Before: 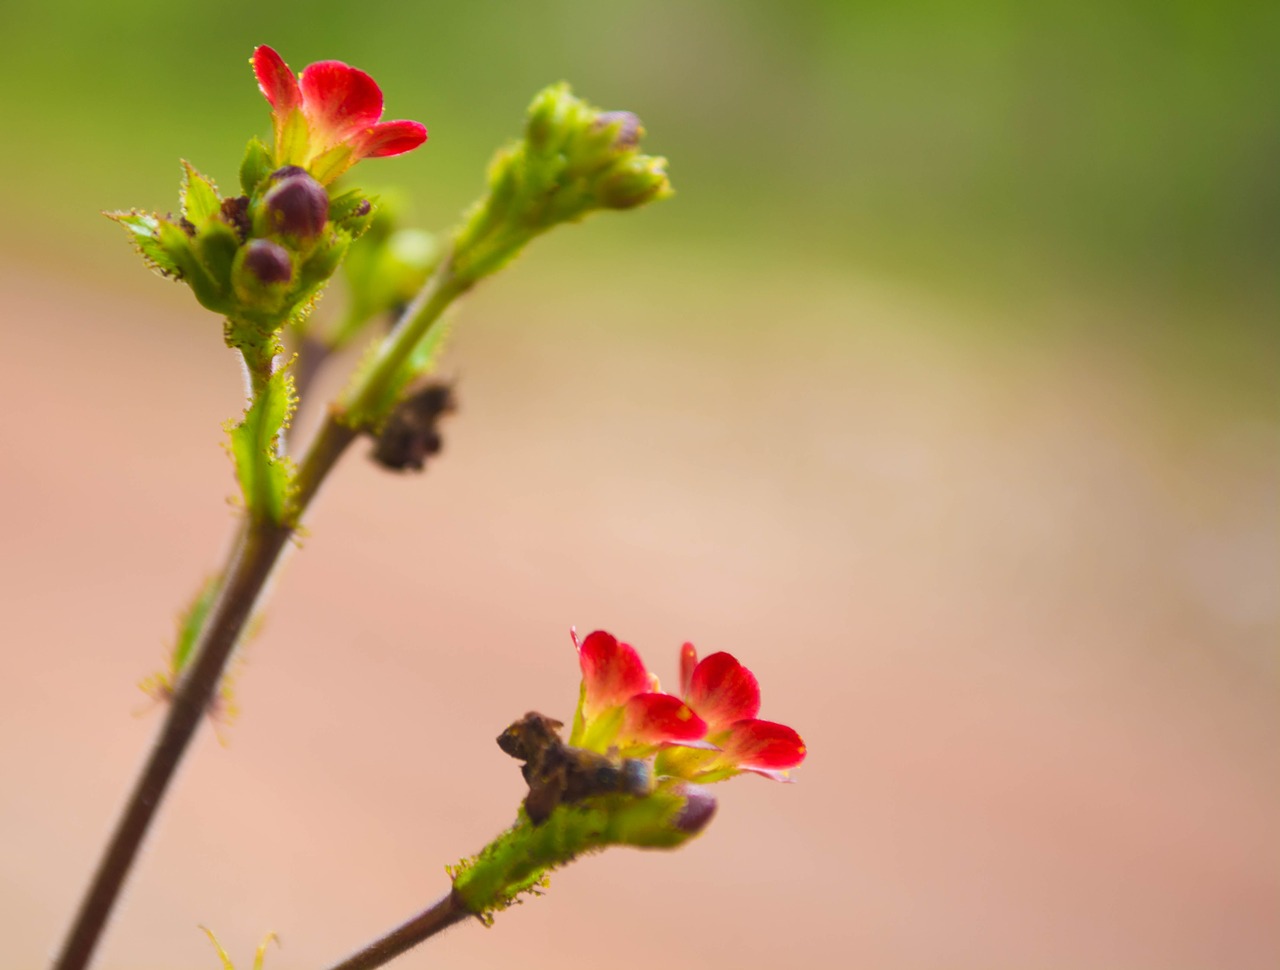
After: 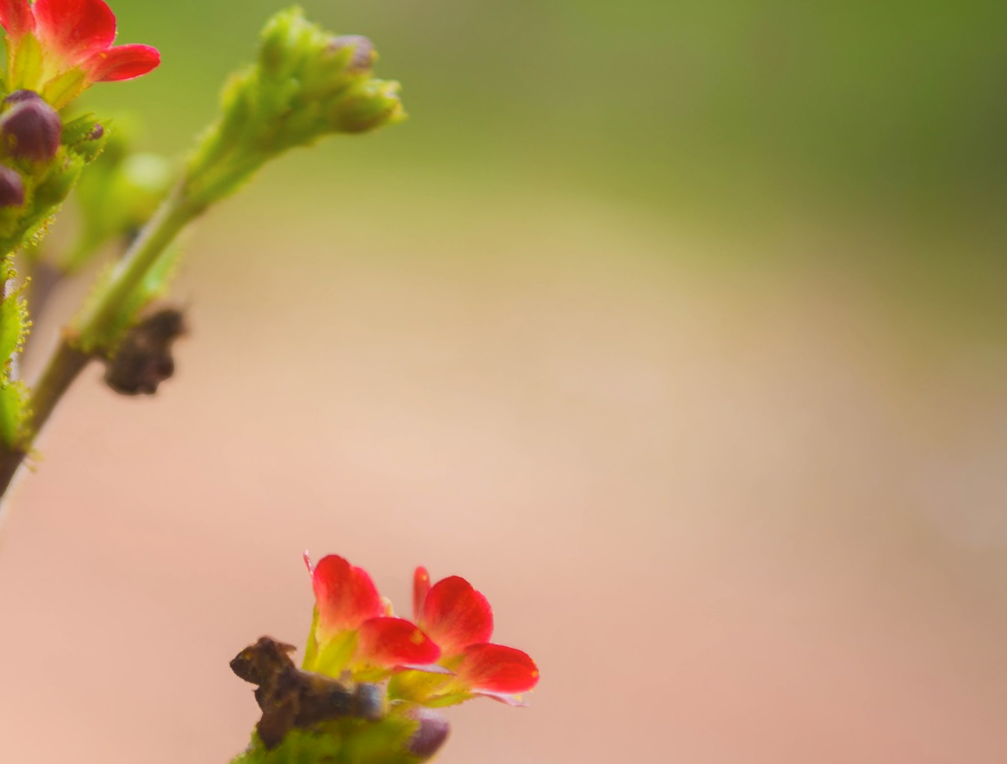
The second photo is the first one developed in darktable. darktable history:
crop and rotate: left 20.88%, top 7.875%, right 0.442%, bottom 13.28%
local contrast: on, module defaults
contrast equalizer: octaves 7, y [[0.6 ×6], [0.55 ×6], [0 ×6], [0 ×6], [0 ×6]], mix -1
